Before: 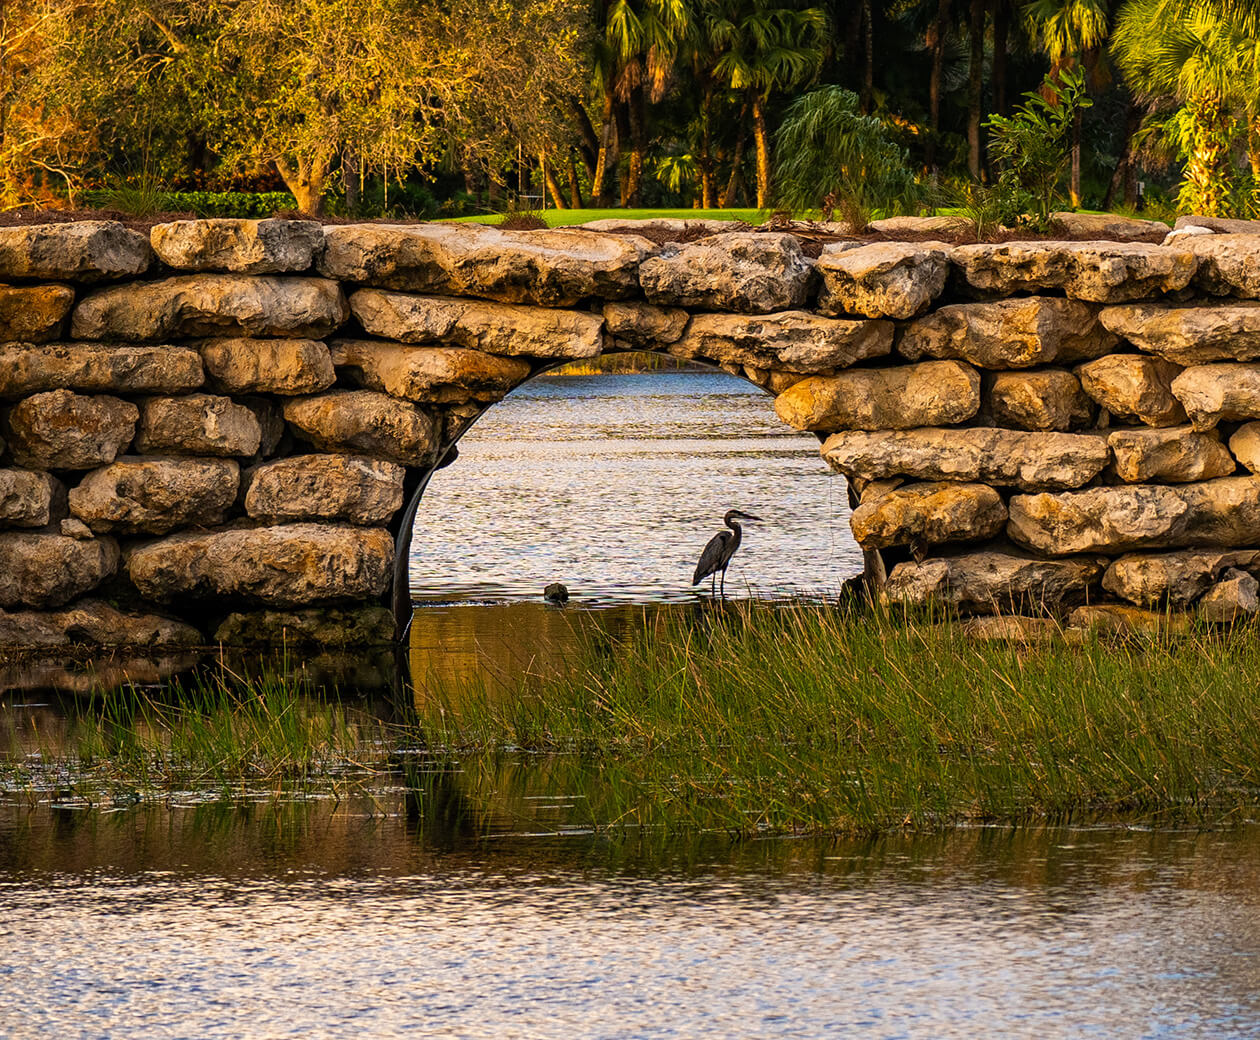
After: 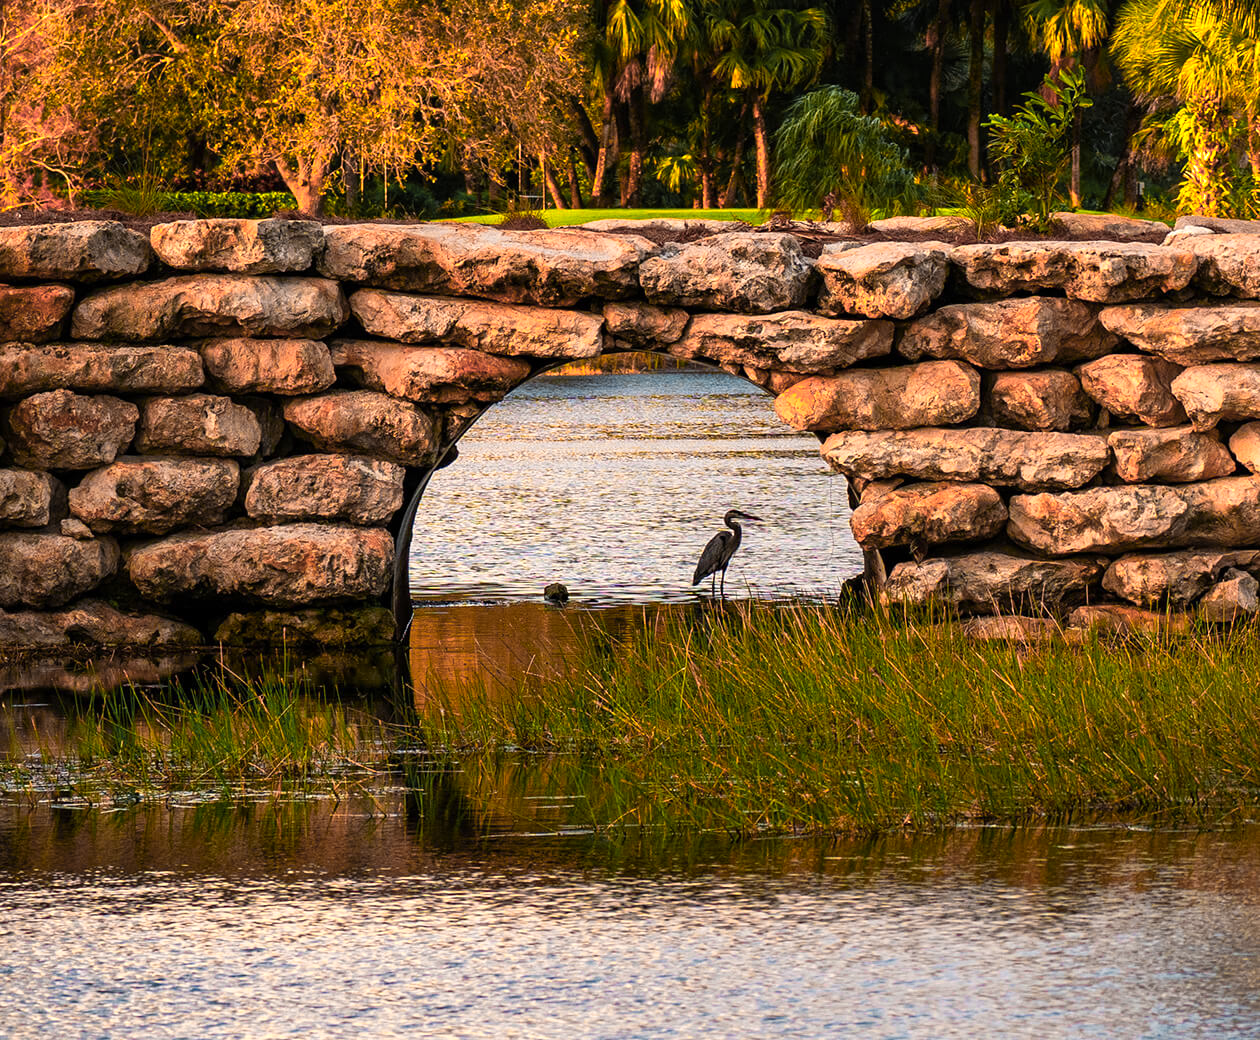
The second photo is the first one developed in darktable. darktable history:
color zones: curves: ch0 [(0.257, 0.558) (0.75, 0.565)]; ch1 [(0.004, 0.857) (0.14, 0.416) (0.257, 0.695) (0.442, 0.032) (0.736, 0.266) (0.891, 0.741)]; ch2 [(0, 0.623) (0.112, 0.436) (0.271, 0.474) (0.516, 0.64) (0.743, 0.286)]
